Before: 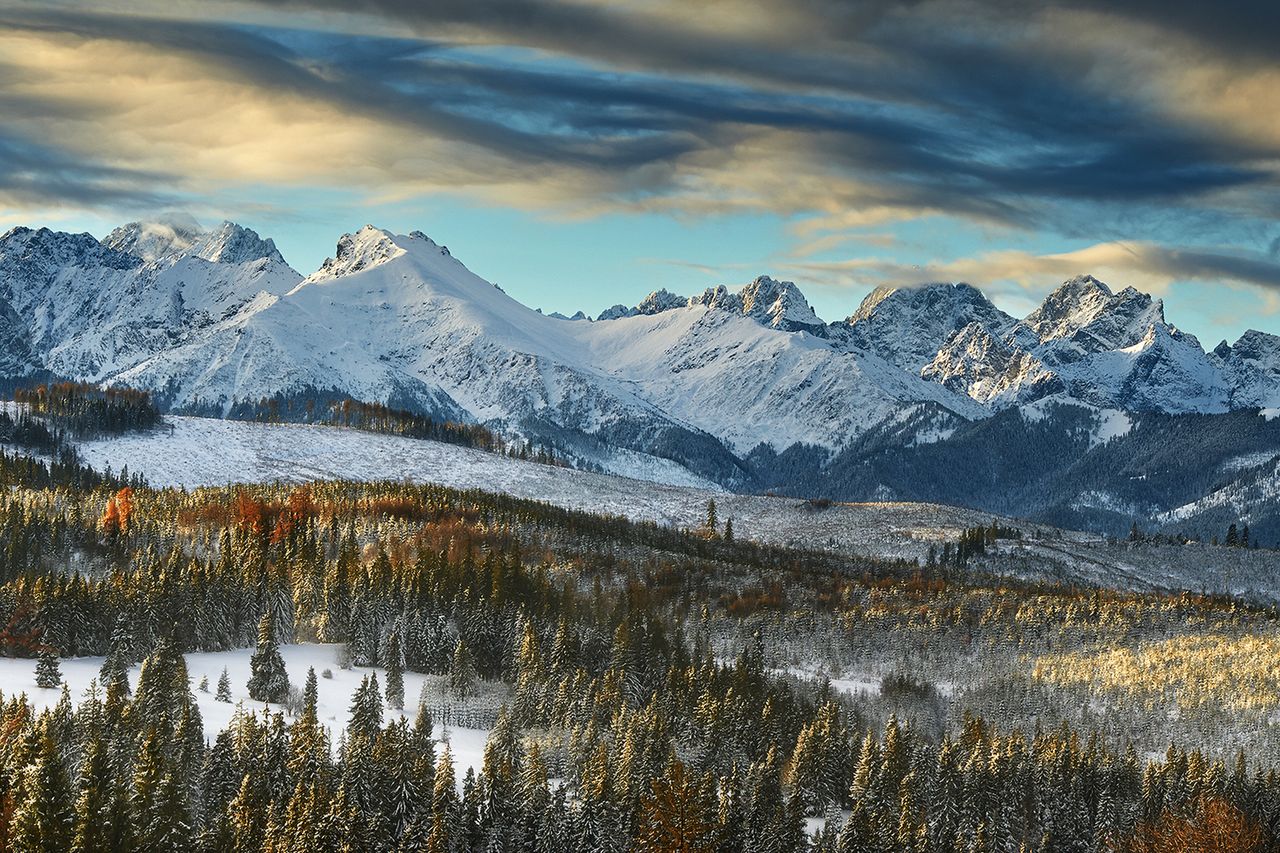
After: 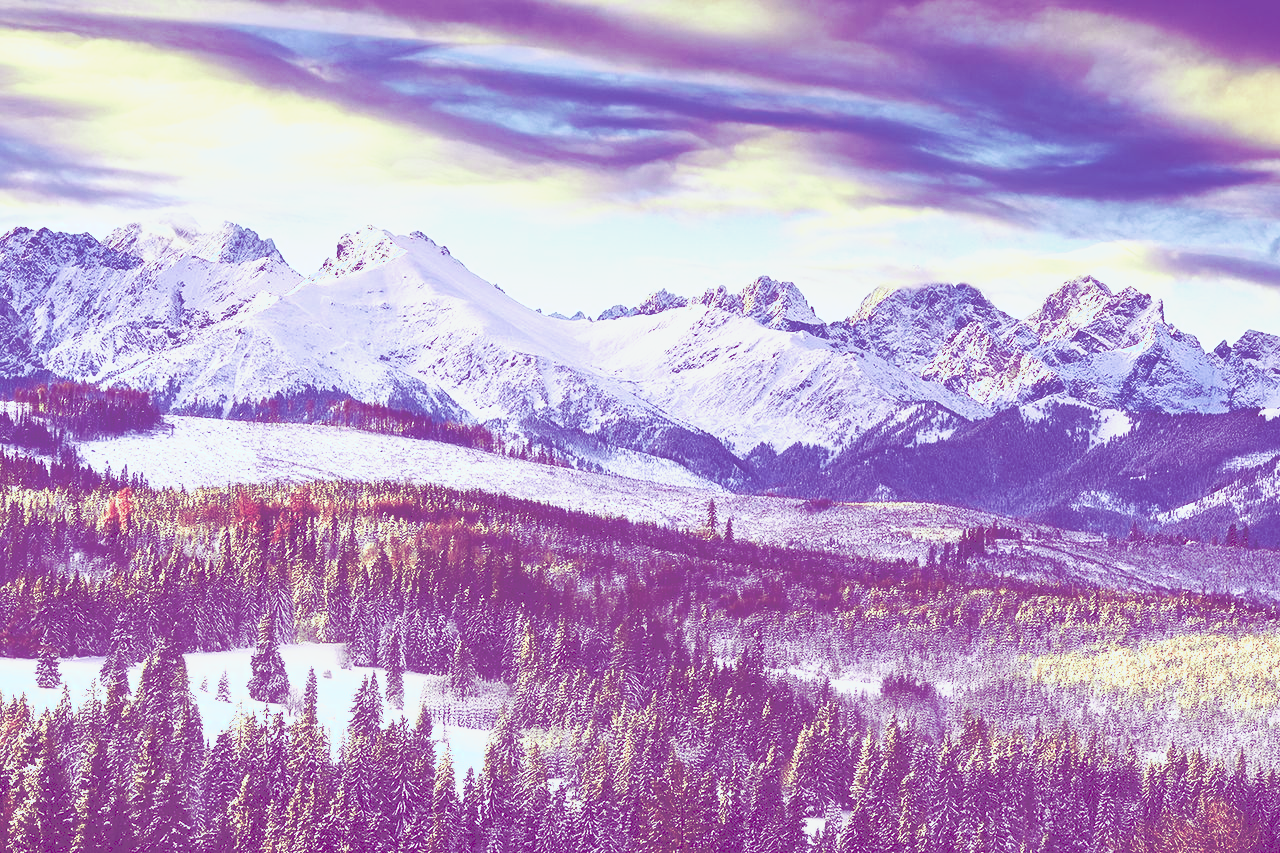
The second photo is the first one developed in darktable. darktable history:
tone curve: curves: ch0 [(0, 0) (0.003, 0.279) (0.011, 0.287) (0.025, 0.295) (0.044, 0.304) (0.069, 0.316) (0.1, 0.319) (0.136, 0.316) (0.177, 0.32) (0.224, 0.359) (0.277, 0.421) (0.335, 0.511) (0.399, 0.639) (0.468, 0.734) (0.543, 0.827) (0.623, 0.89) (0.709, 0.944) (0.801, 0.965) (0.898, 0.968) (1, 1)], preserve colors none
color look up table: target L [57.74, 67.46, 65.52, 94.84, 57.61, 46.69, 93.15, 93.01, 65.67, 73.73, 66.63, 66.1, 56, 54.97, 45.43, 38.51, 13.66, 200.74, 91.35, 73.07, 75.65, 66.78, 55.97, 39.35, 32.22, 38.38, 37.08, 35.59, 27.94, 92.85, 68.42, 68.9, 36.89, 57.47, 53.91, 52.79, 42.68, 36.32, 26.85, 19.74, 11.09, 13.69, 90.47, 95.73, 72.63, 60.76, 59.75, 50.31, 32.21], target a [28.27, 22.47, 0.426, -65.25, 14.85, -27.64, -74.7, -55.75, -51.25, -26.07, -1.801, -6.363, -42.13, -16.61, -24.69, -6.844, 55.79, 0, -87.96, 9.904, 1.857, -18.17, 24.68, 55.02, 42.48, 45.09, 14.85, 10.97, 39.95, -80.77, 1.723, 10.86, 56.99, 9.558, 22.26, 13.12, 33.06, 48.24, 41.08, 63.44, 52.64, 56.06, -88.56, -43.55, -22.92, -39.97, -20.79, -15.49, 5.254], target b [-73.75, -53.73, 38.98, 42.35, -73.82, 16.41, 54, 41.72, 2.646, 8.227, 29.11, -3.641, 30.84, 17, 1.108, -3.669, -33.85, -0.001, 84, -42.58, -9.163, 42.22, 4.295, -31.11, -3.969, -4.066, -6.231, 2.419, -11.04, -15.89, -57.17, -55.27, -61, -11.95, -12.45, -48.37, -33.44, -20.63, -21.02, -57.66, -44.88, -34.01, -18.8, -10.94, -49.28, -20.76, -67.21, -29.36, -31.27], num patches 49
